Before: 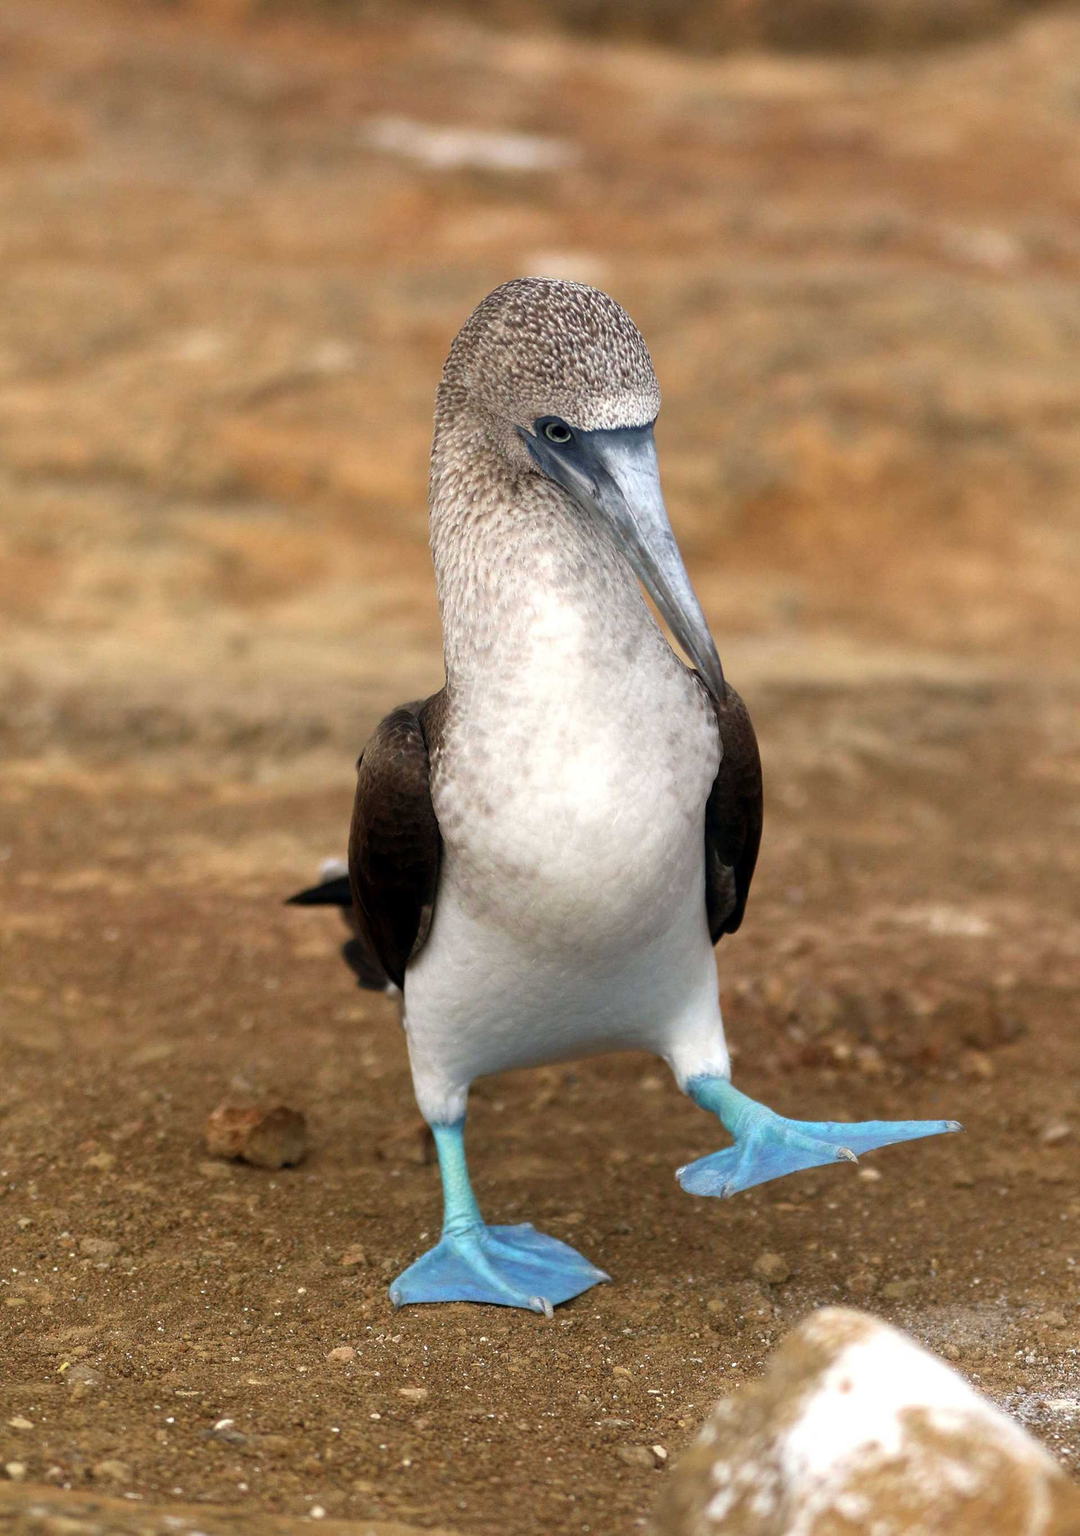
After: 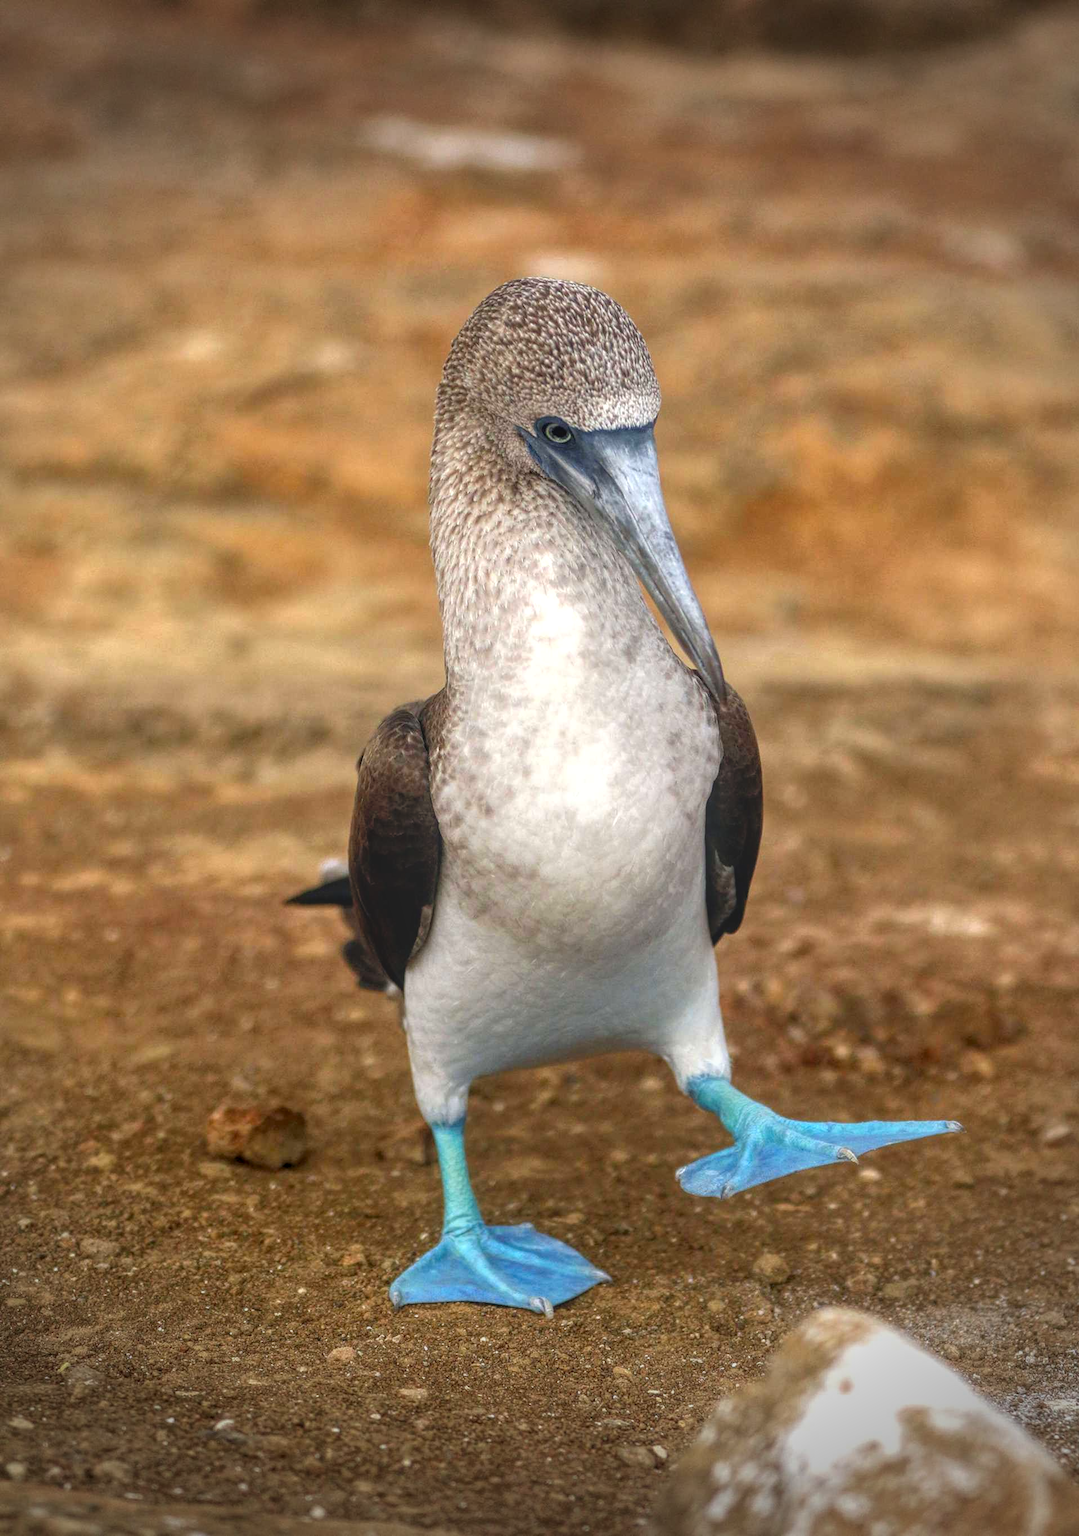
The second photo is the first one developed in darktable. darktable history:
local contrast: highlights 67%, shadows 34%, detail 166%, midtone range 0.2
vignetting: fall-off start 68.64%, fall-off radius 29.81%, brightness -0.579, saturation -0.251, width/height ratio 0.992, shape 0.862
contrast brightness saturation: saturation 0.183
